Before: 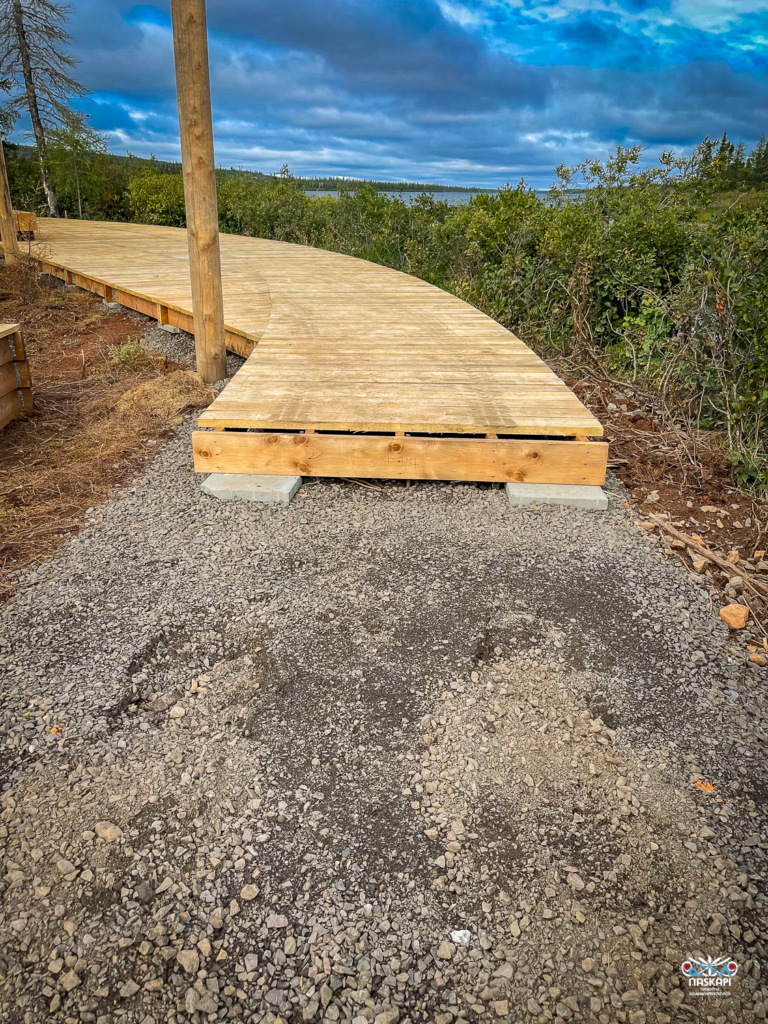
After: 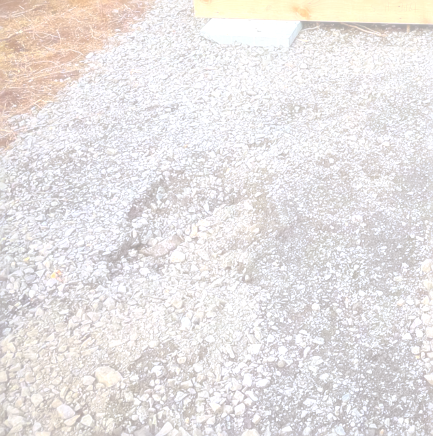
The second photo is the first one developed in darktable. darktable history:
bloom: size 38%, threshold 95%, strength 30%
white balance: red 0.948, green 1.02, blue 1.176
crop: top 44.483%, right 43.593%, bottom 12.892%
tone equalizer: -8 EV -0.417 EV, -7 EV -0.389 EV, -6 EV -0.333 EV, -5 EV -0.222 EV, -3 EV 0.222 EV, -2 EV 0.333 EV, -1 EV 0.389 EV, +0 EV 0.417 EV, edges refinement/feathering 500, mask exposure compensation -1.57 EV, preserve details no
exposure: exposure 0.669 EV, compensate highlight preservation false
sharpen: on, module defaults
soften: size 8.67%, mix 49%
